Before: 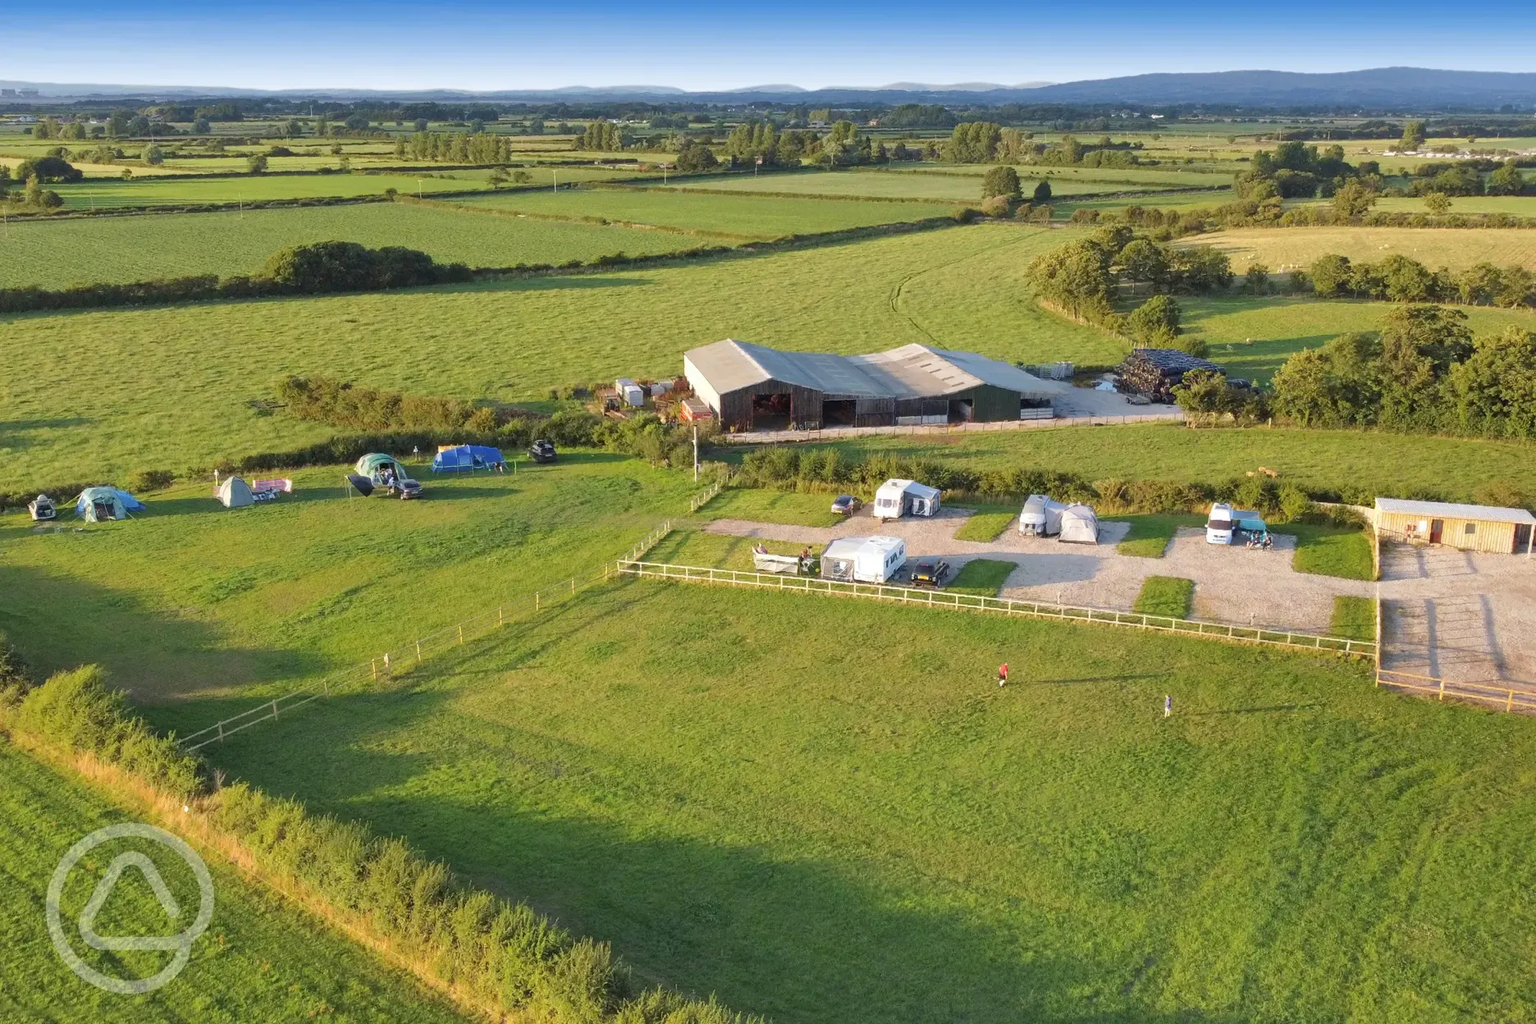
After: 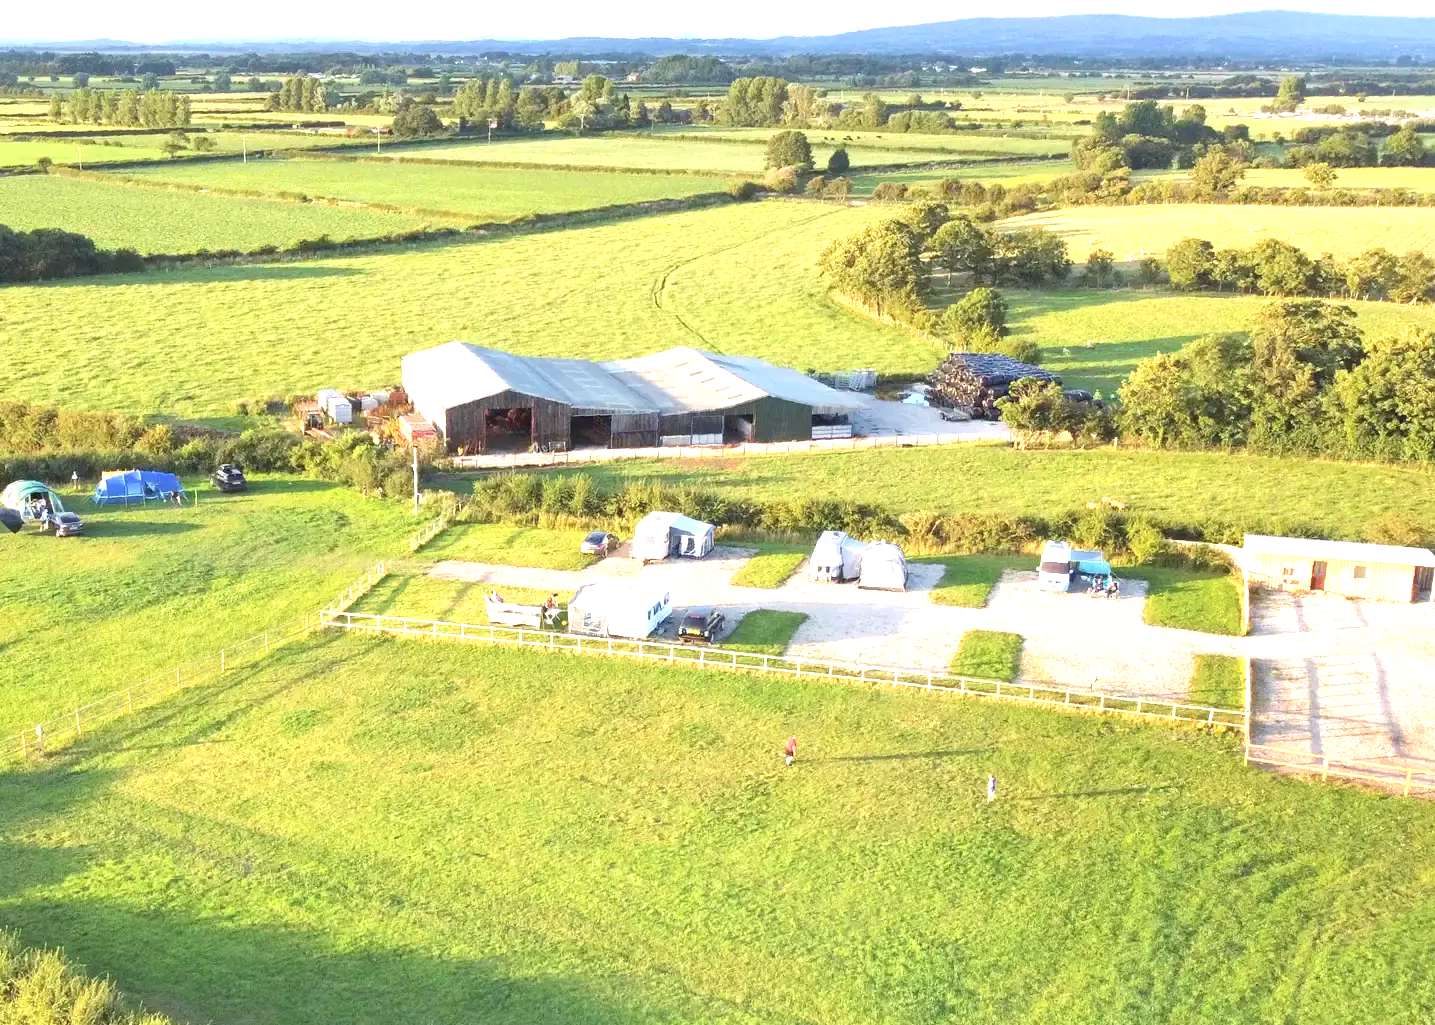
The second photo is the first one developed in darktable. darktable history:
contrast brightness saturation: saturation -0.05
white balance: red 1, blue 1
exposure: black level correction 0, exposure 1.379 EV, compensate exposure bias true, compensate highlight preservation false
crop: left 23.095%, top 5.827%, bottom 11.854%
